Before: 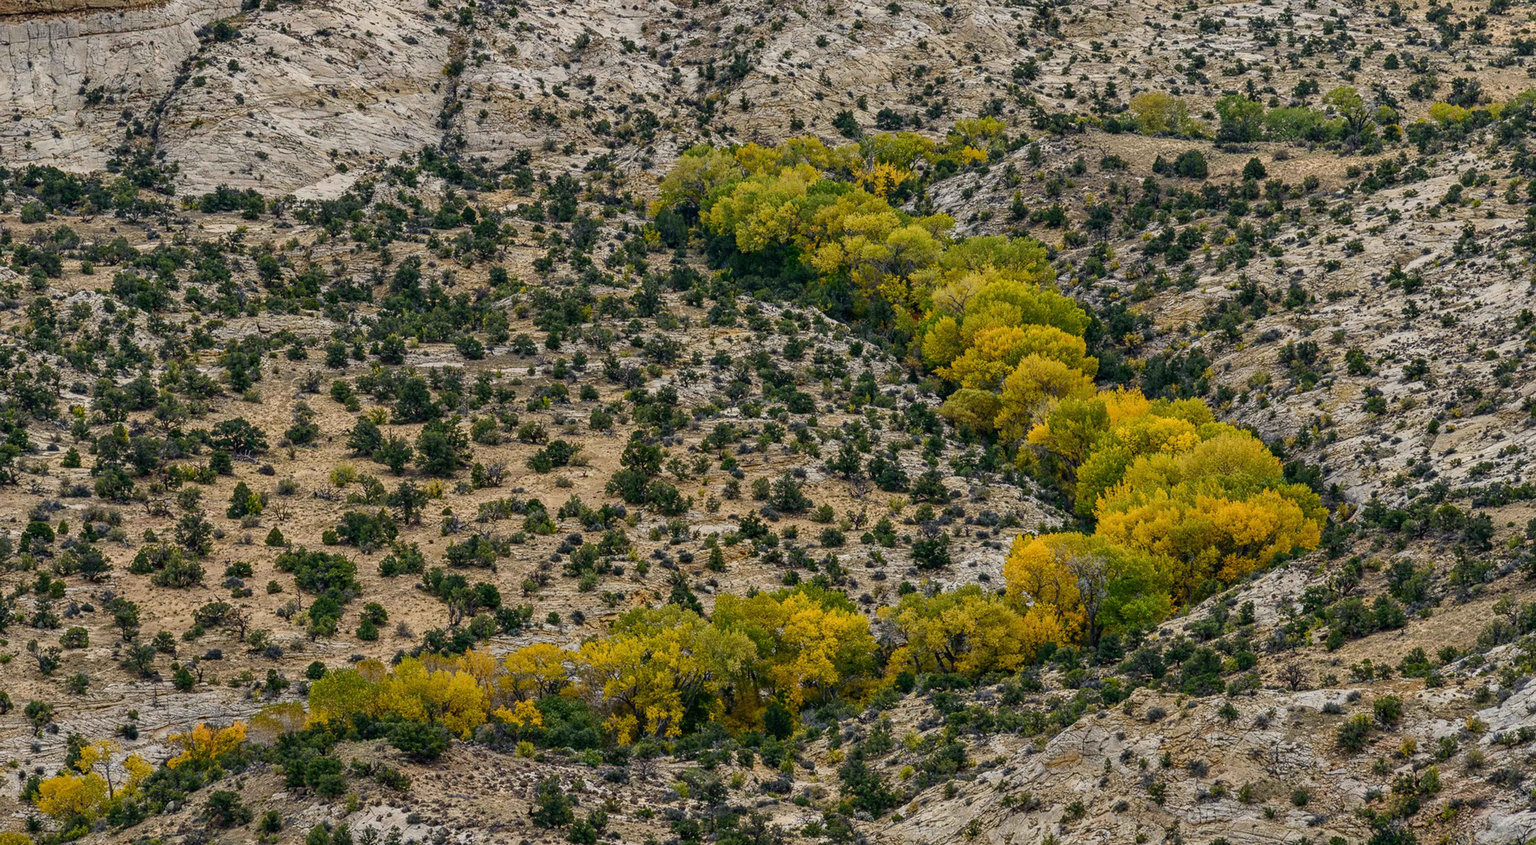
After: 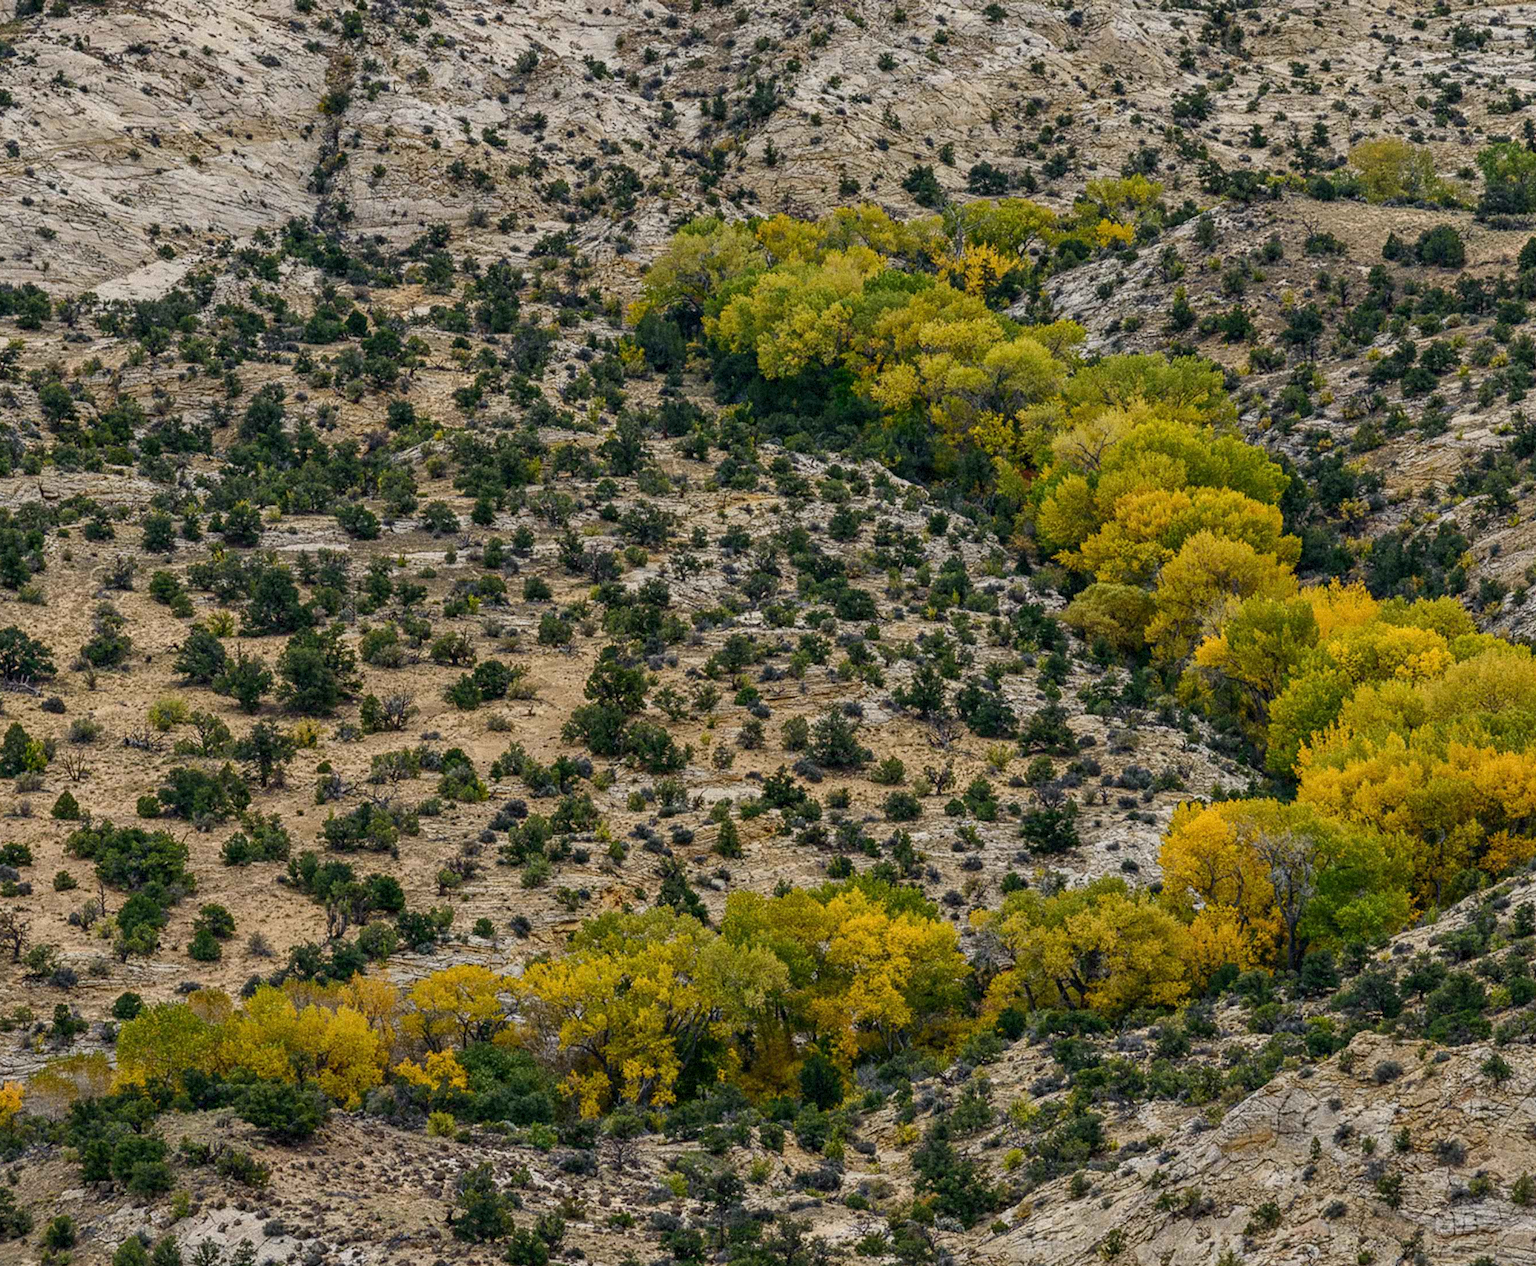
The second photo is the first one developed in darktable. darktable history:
grain: mid-tones bias 0%
crop and rotate: left 15.055%, right 18.278%
